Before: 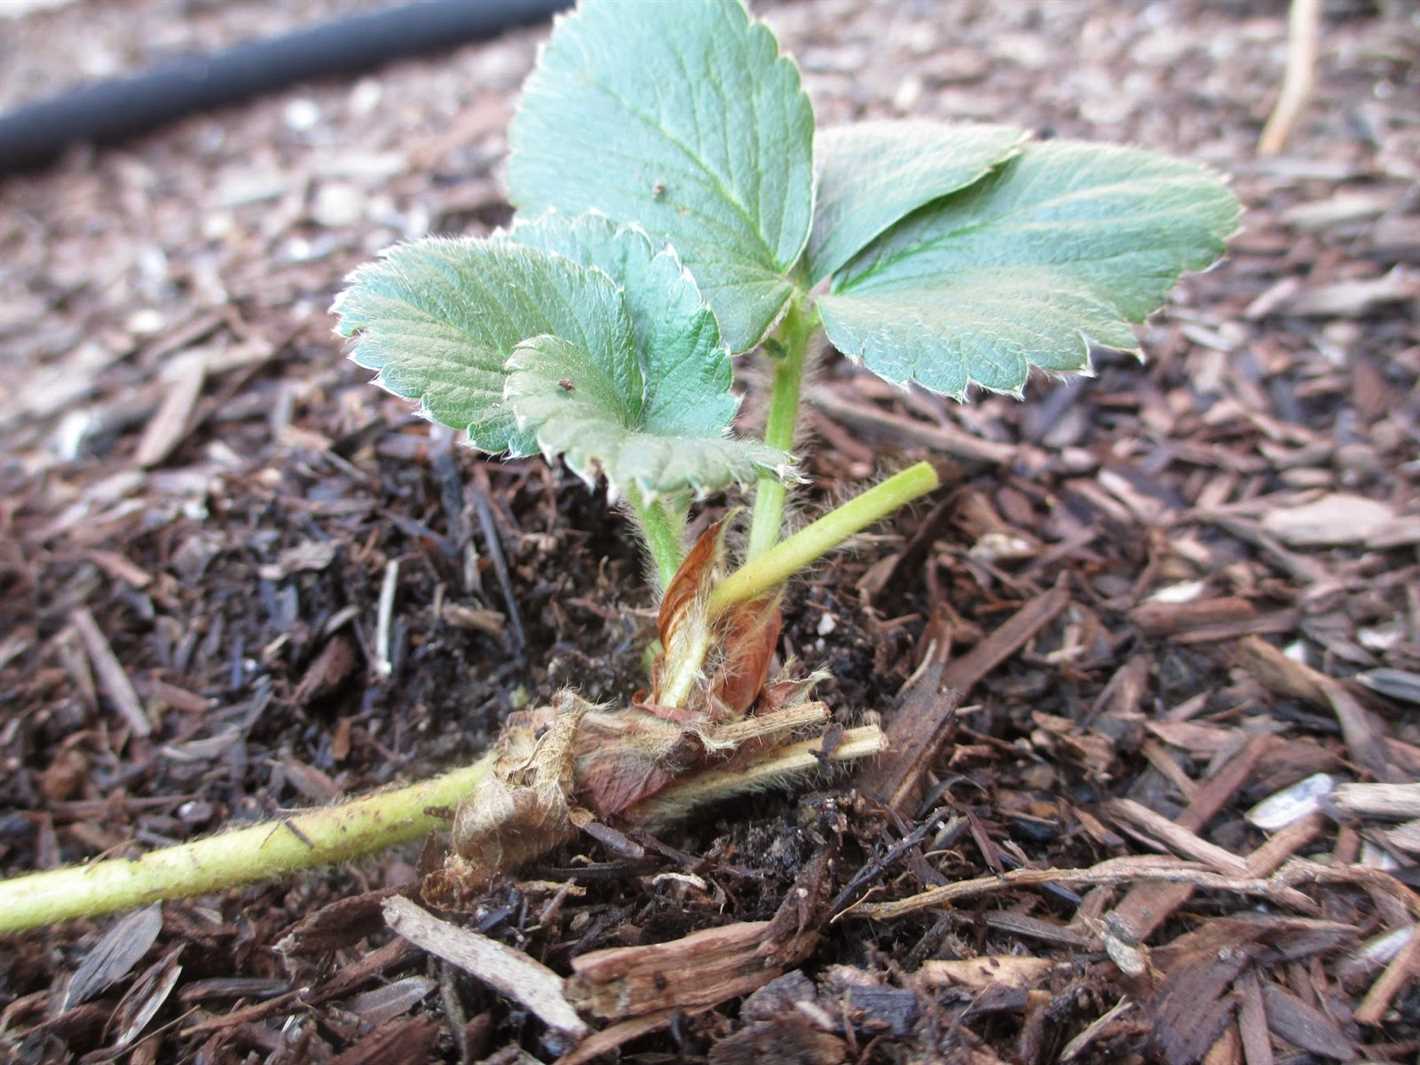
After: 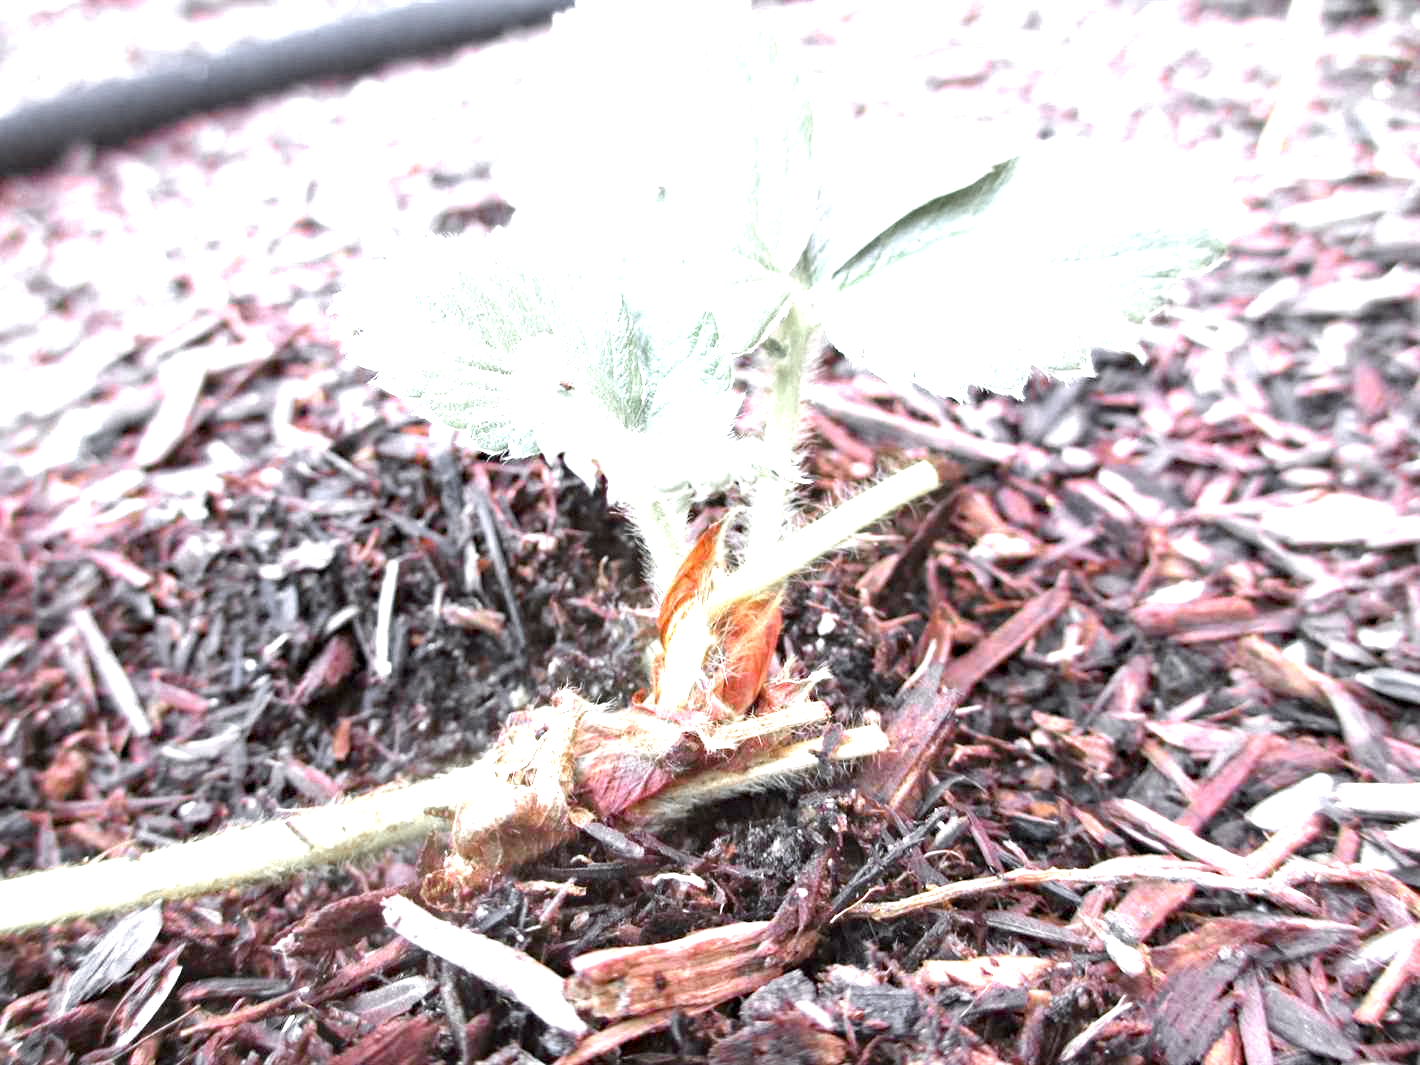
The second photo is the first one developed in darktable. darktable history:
color zones: curves: ch1 [(0, 0.638) (0.193, 0.442) (0.286, 0.15) (0.429, 0.14) (0.571, 0.142) (0.714, 0.154) (0.857, 0.175) (1, 0.638)]
haze removal: compatibility mode true, adaptive false
exposure: black level correction 0, exposure 1.625 EV, compensate exposure bias true, compensate highlight preservation false
color calibration: illuminant as shot in camera, x 0.358, y 0.373, temperature 4628.91 K
